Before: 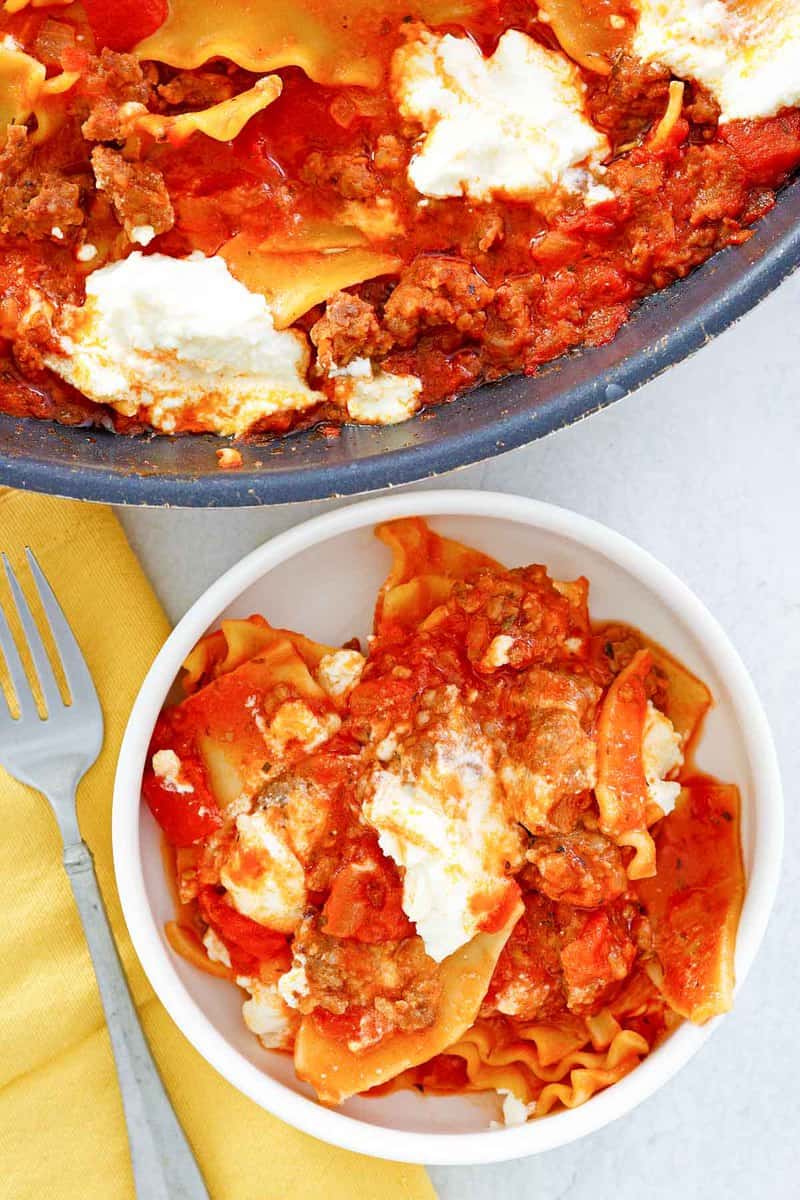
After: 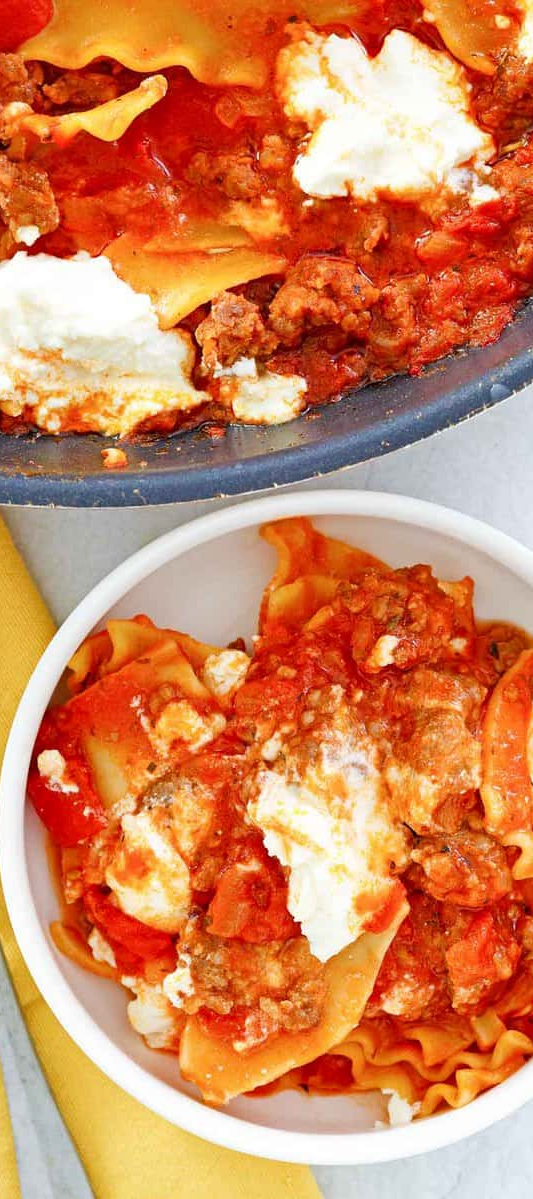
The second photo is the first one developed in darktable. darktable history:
shadows and highlights: shadows 4.1, highlights -17.6, soften with gaussian
crop and rotate: left 14.385%, right 18.948%
